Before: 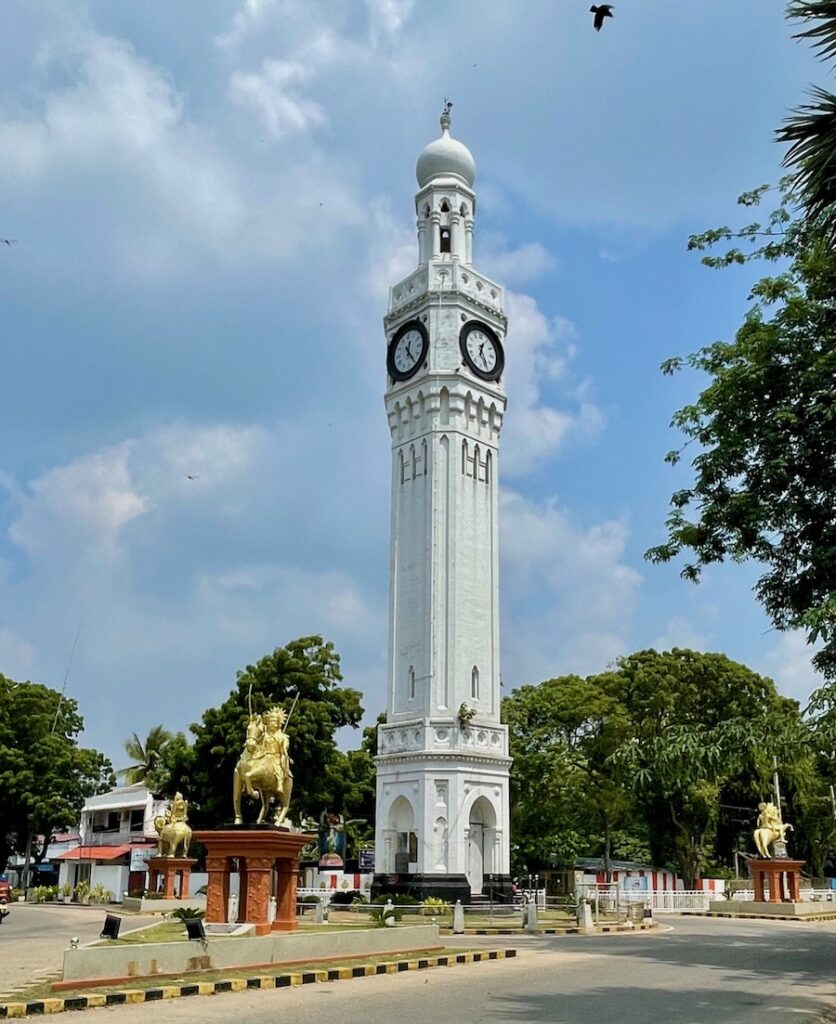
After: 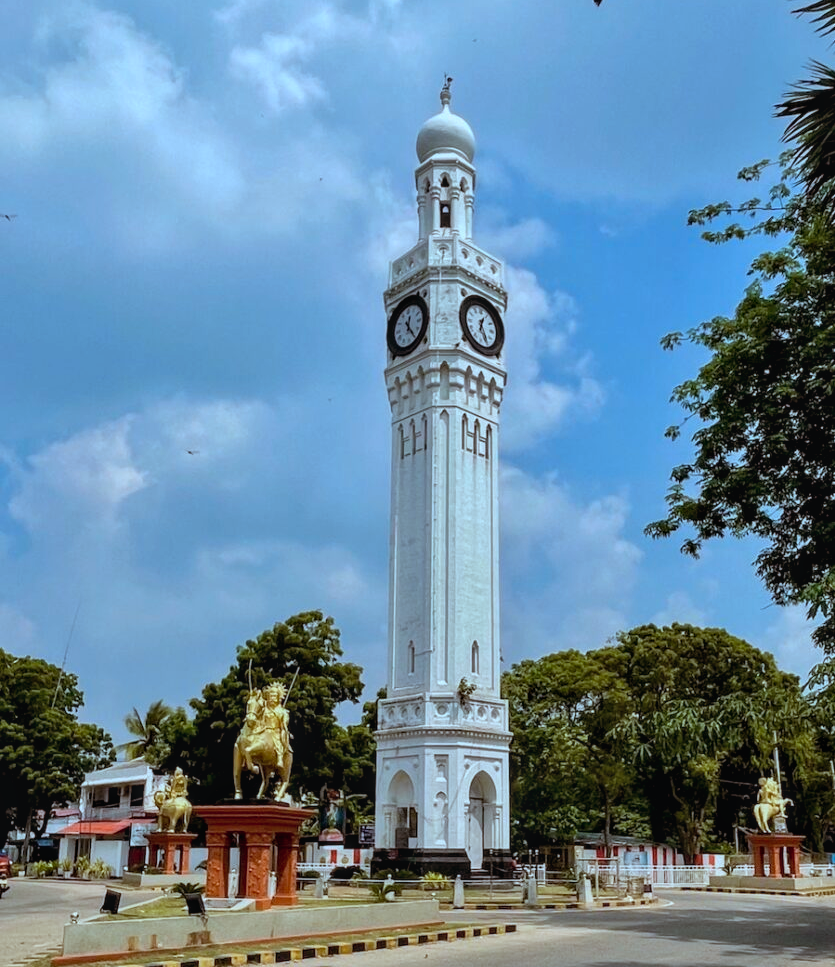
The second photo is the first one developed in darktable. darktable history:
crop and rotate: top 2.479%, bottom 3.018%
rgb levels: mode RGB, independent channels, levels [[0, 0.5, 1], [0, 0.521, 1], [0, 0.536, 1]]
color correction: highlights a* -9.73, highlights b* -21.22
local contrast: detail 110%
